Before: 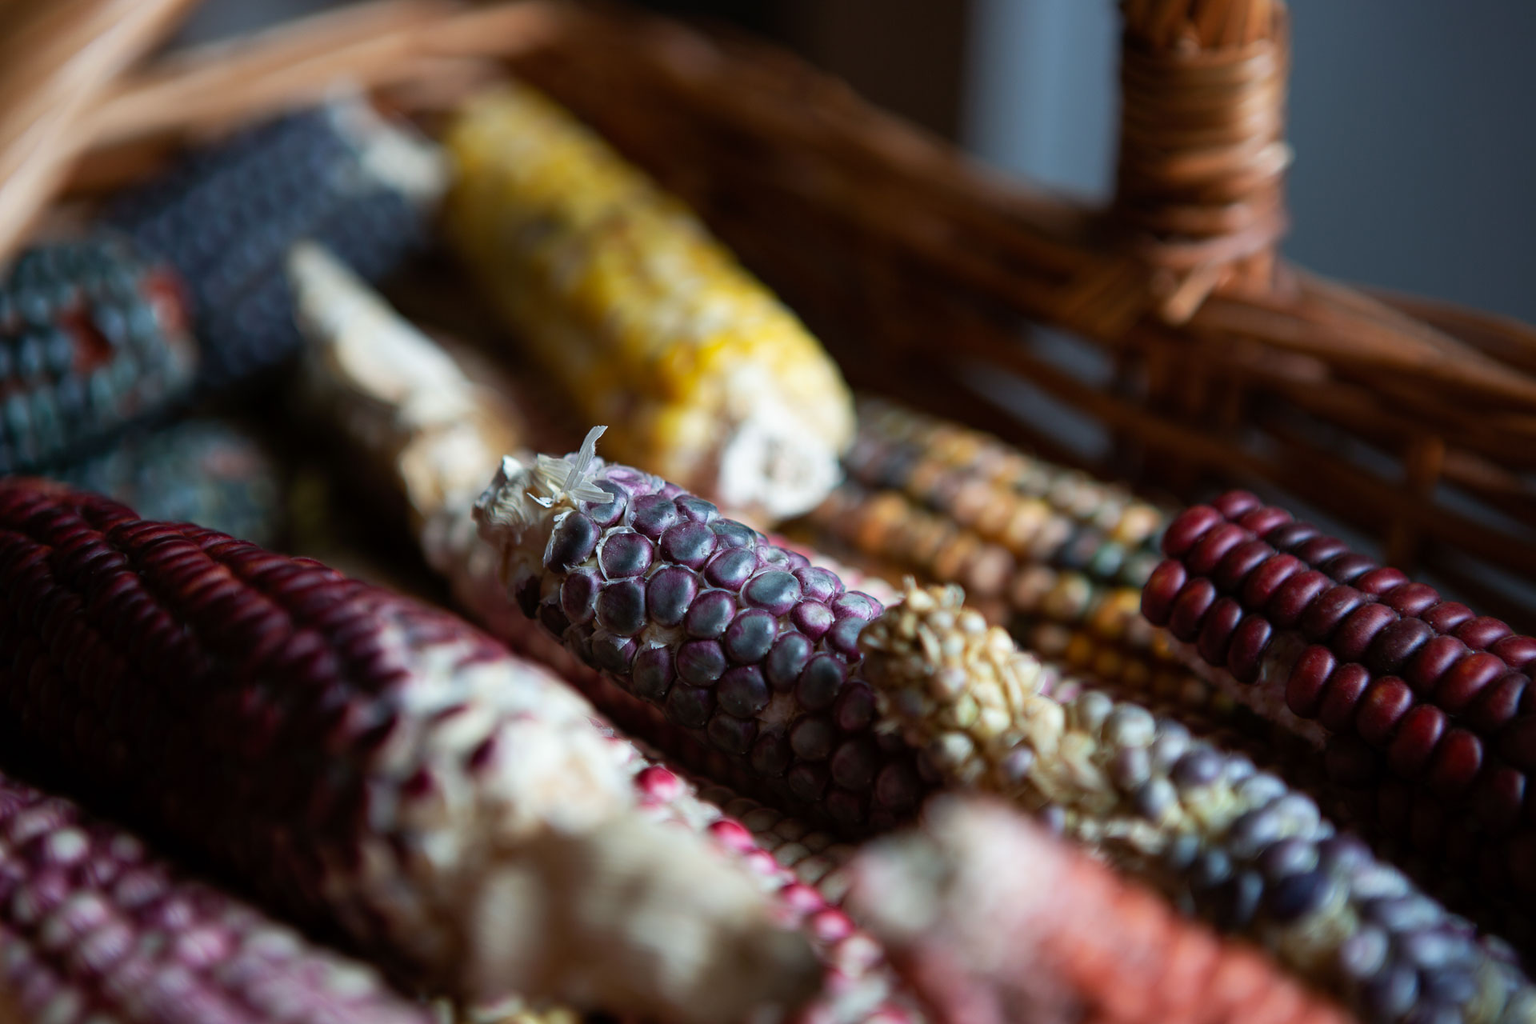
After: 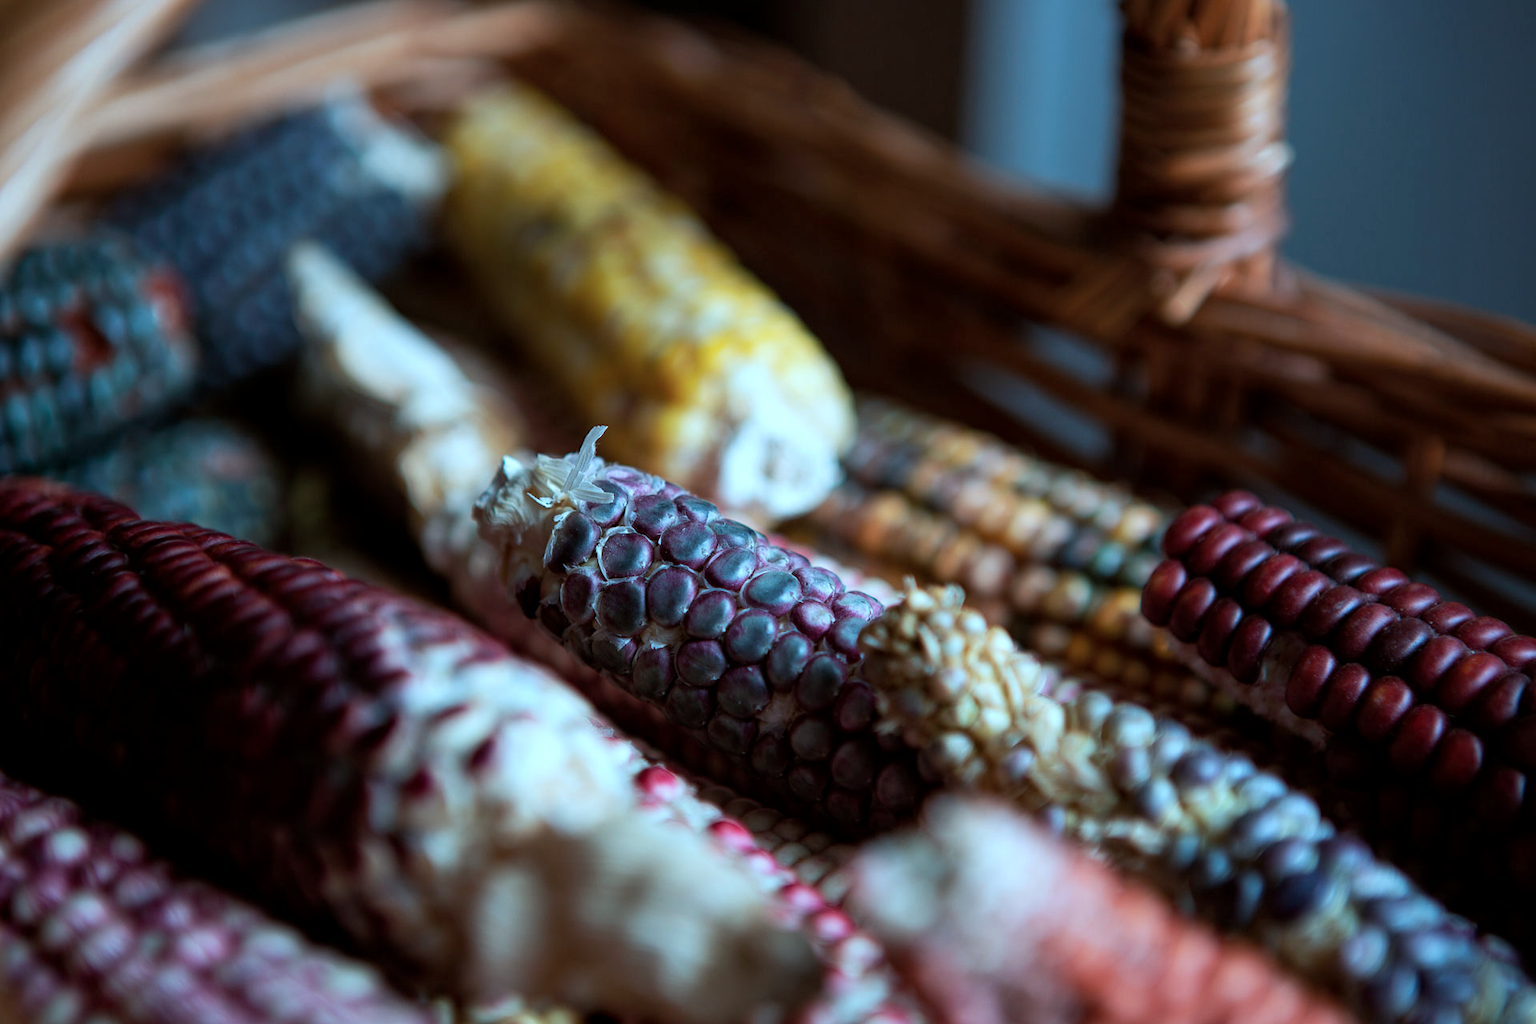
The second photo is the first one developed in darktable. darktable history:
color correction: highlights a* -10.69, highlights b* -19.19
local contrast: highlights 100%, shadows 100%, detail 120%, midtone range 0.2
